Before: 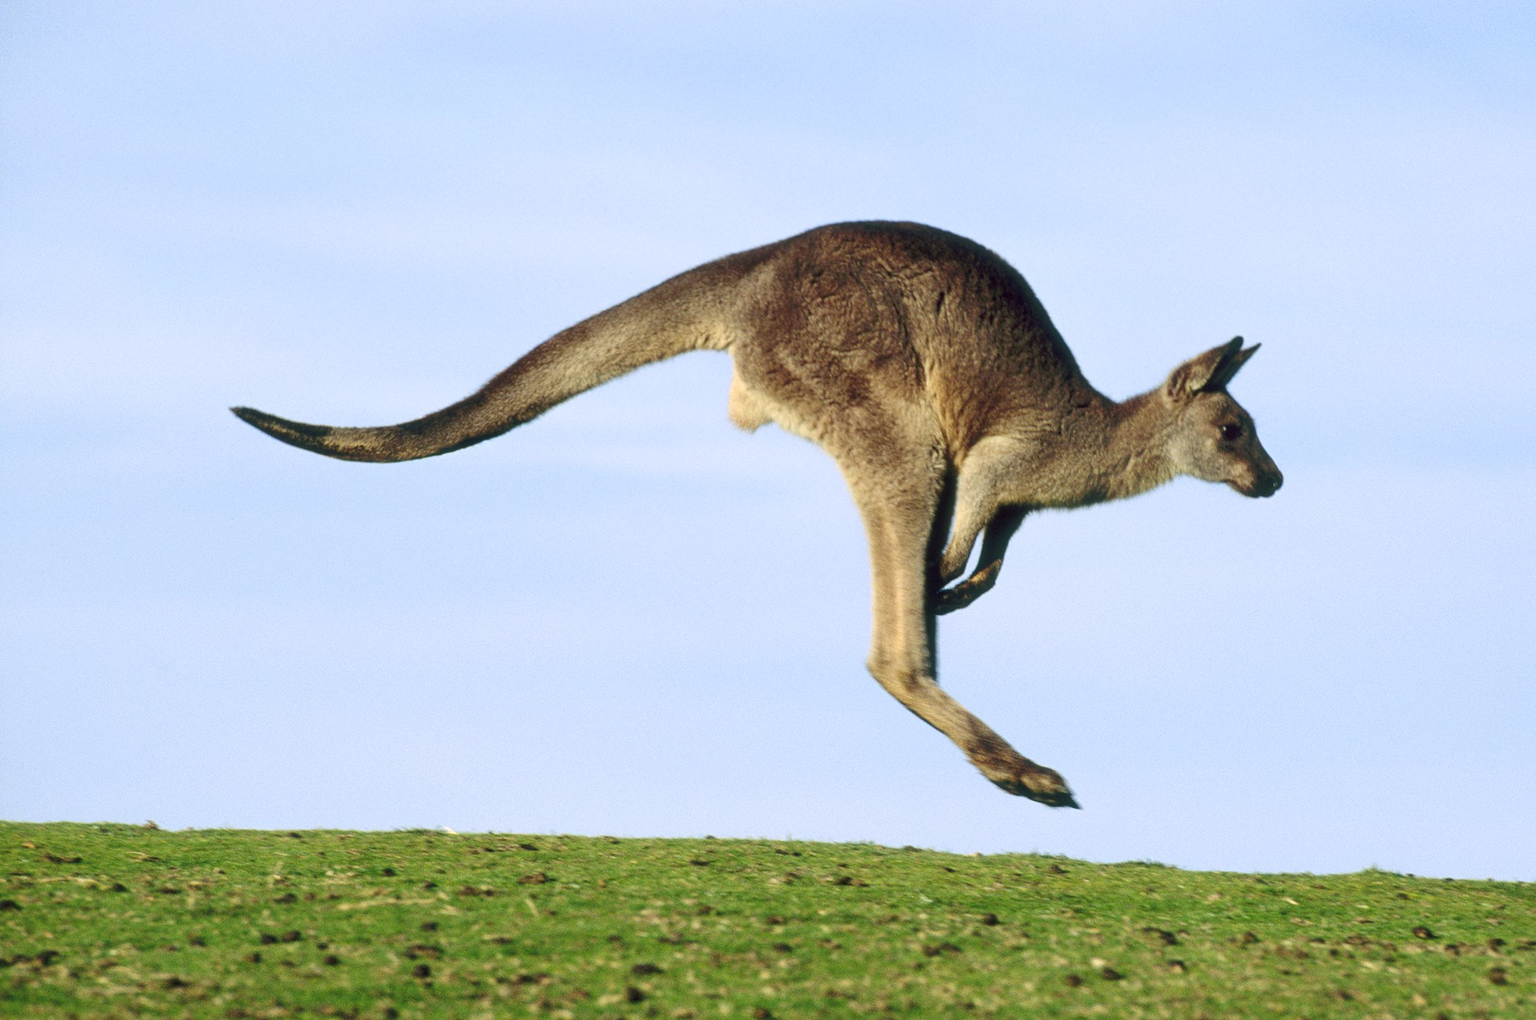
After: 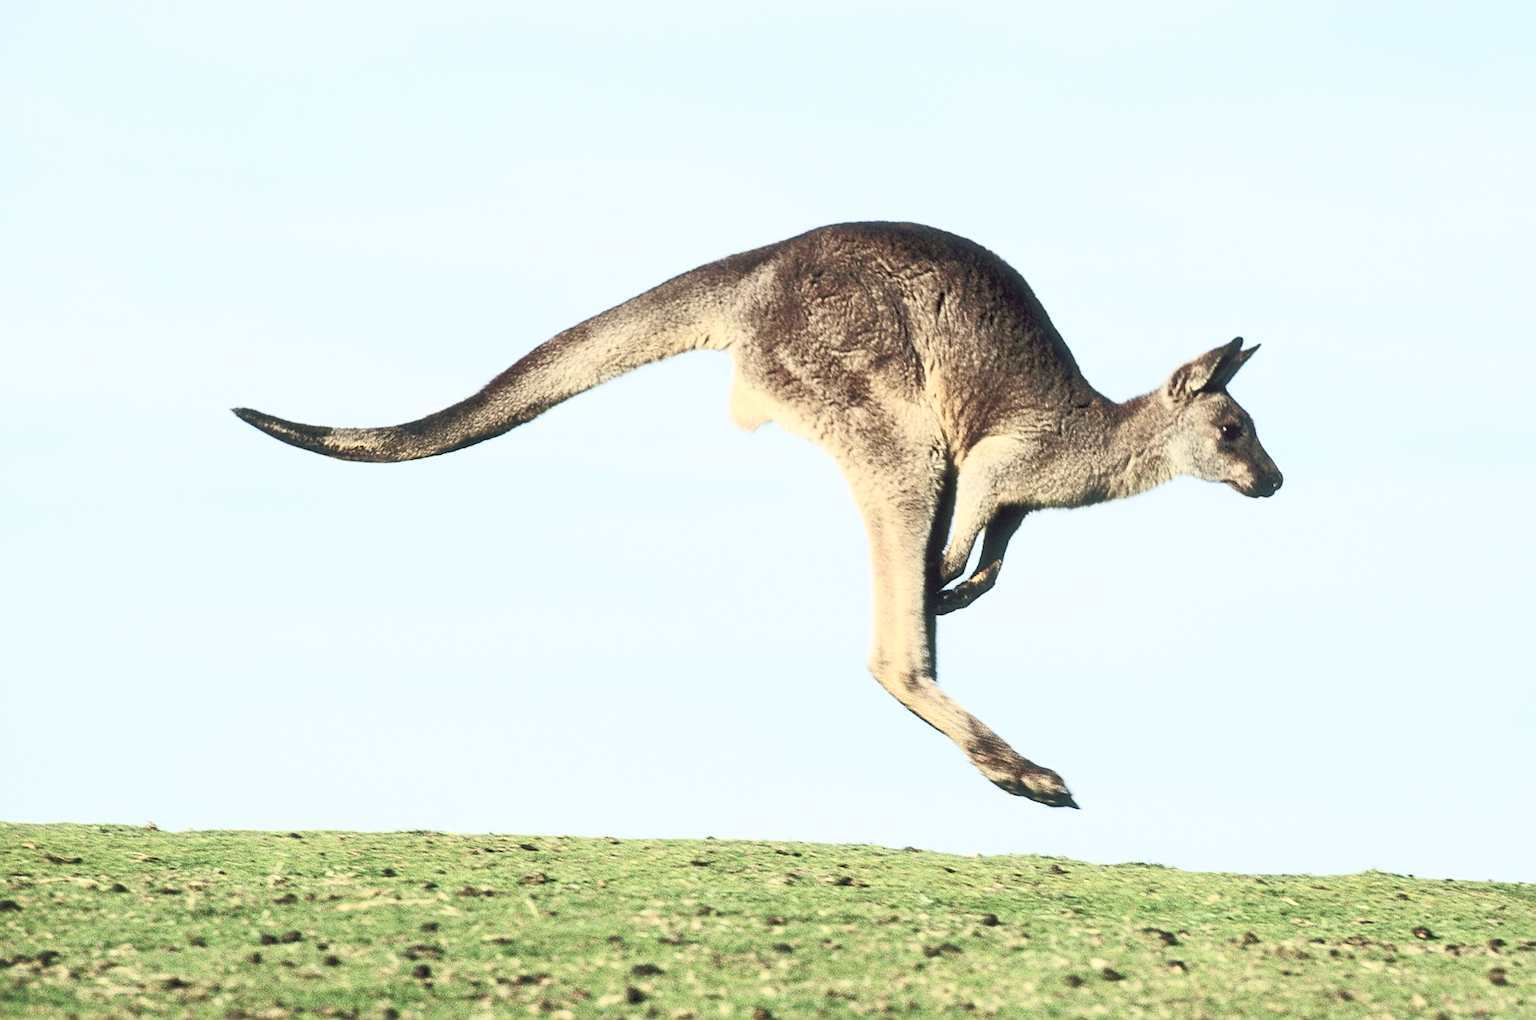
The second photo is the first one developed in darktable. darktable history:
contrast brightness saturation: contrast 0.438, brightness 0.559, saturation -0.193
sharpen: on, module defaults
